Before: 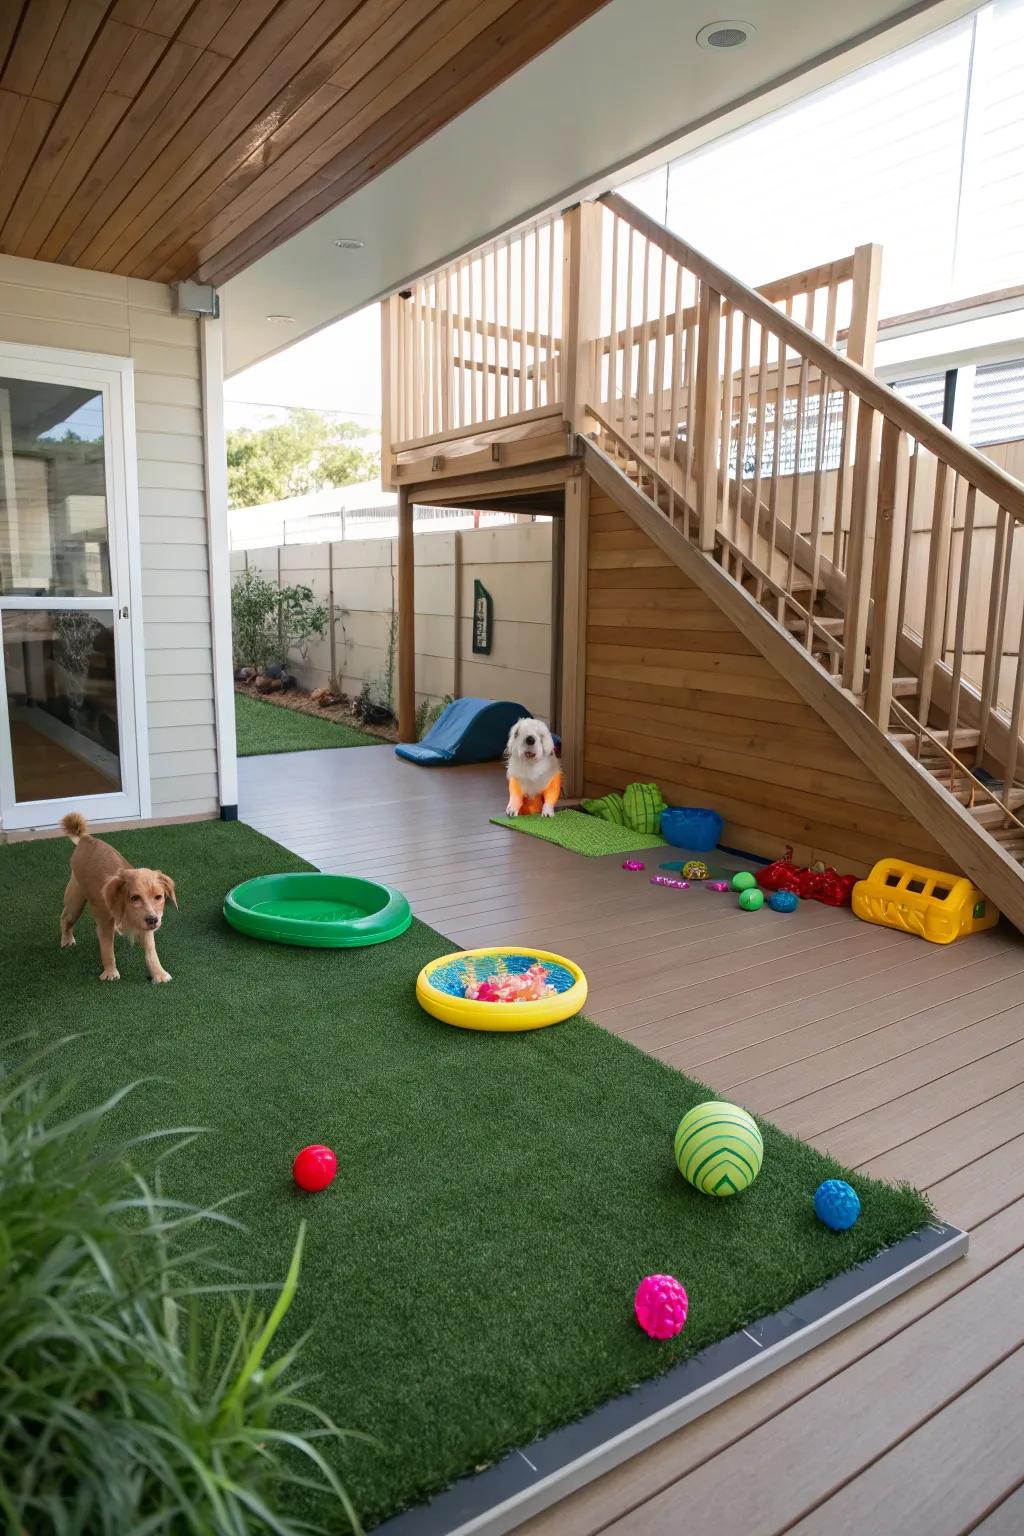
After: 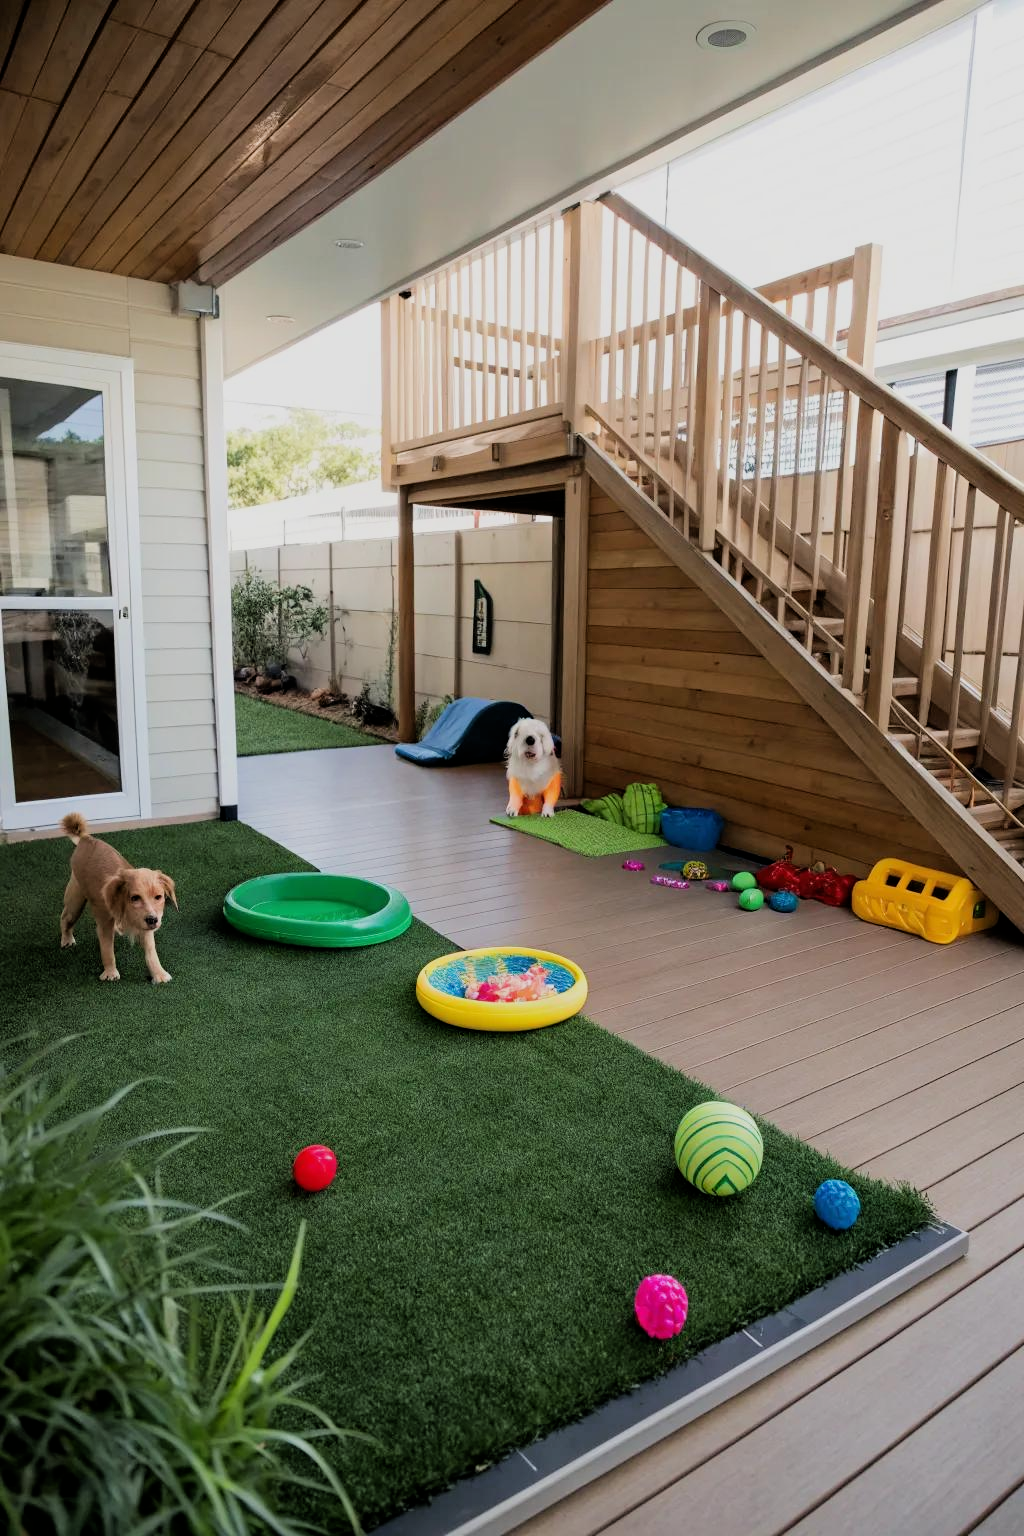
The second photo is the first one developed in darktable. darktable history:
filmic rgb: black relative exposure -5.03 EV, white relative exposure 3.95 EV, hardness 2.88, contrast 1.195
